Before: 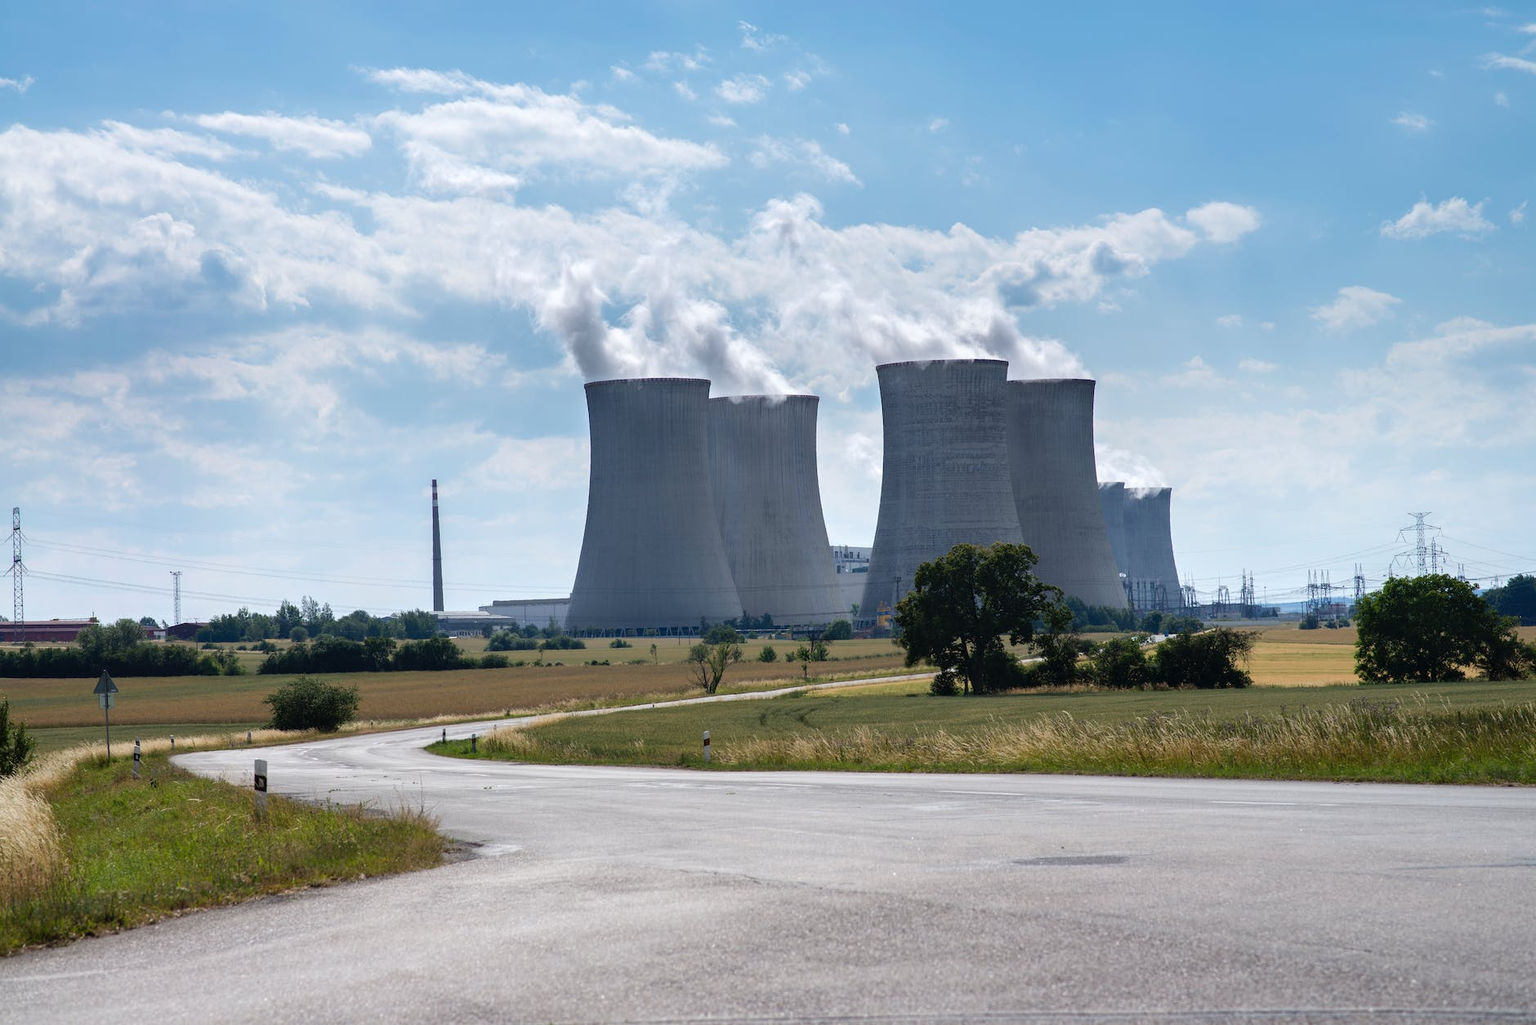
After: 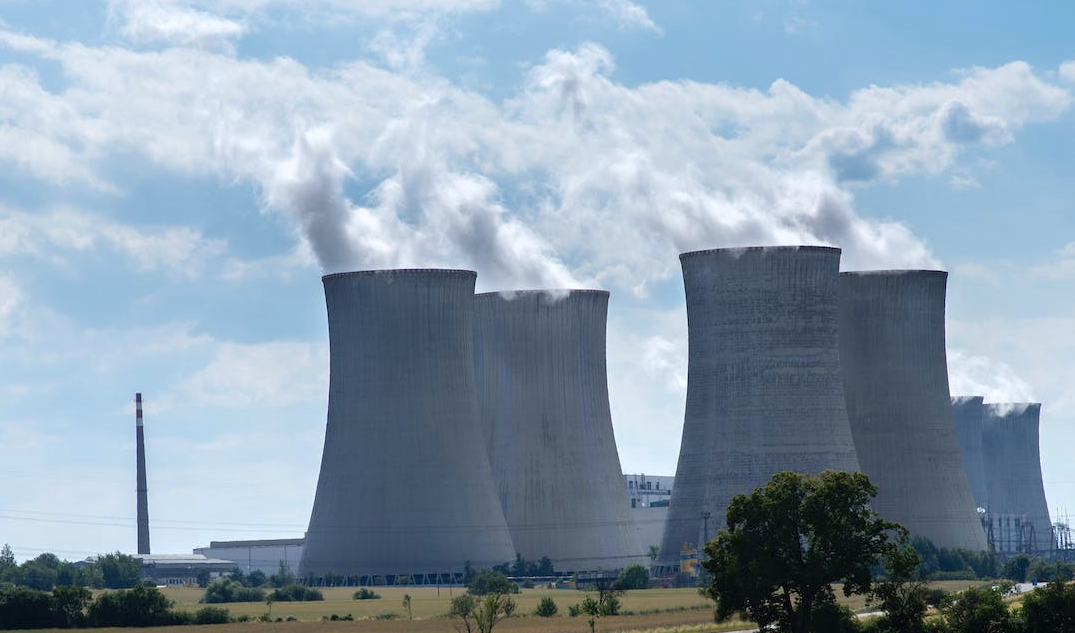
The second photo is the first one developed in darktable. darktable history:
white balance: red 0.986, blue 1.01
crop: left 20.932%, top 15.471%, right 21.848%, bottom 34.081%
